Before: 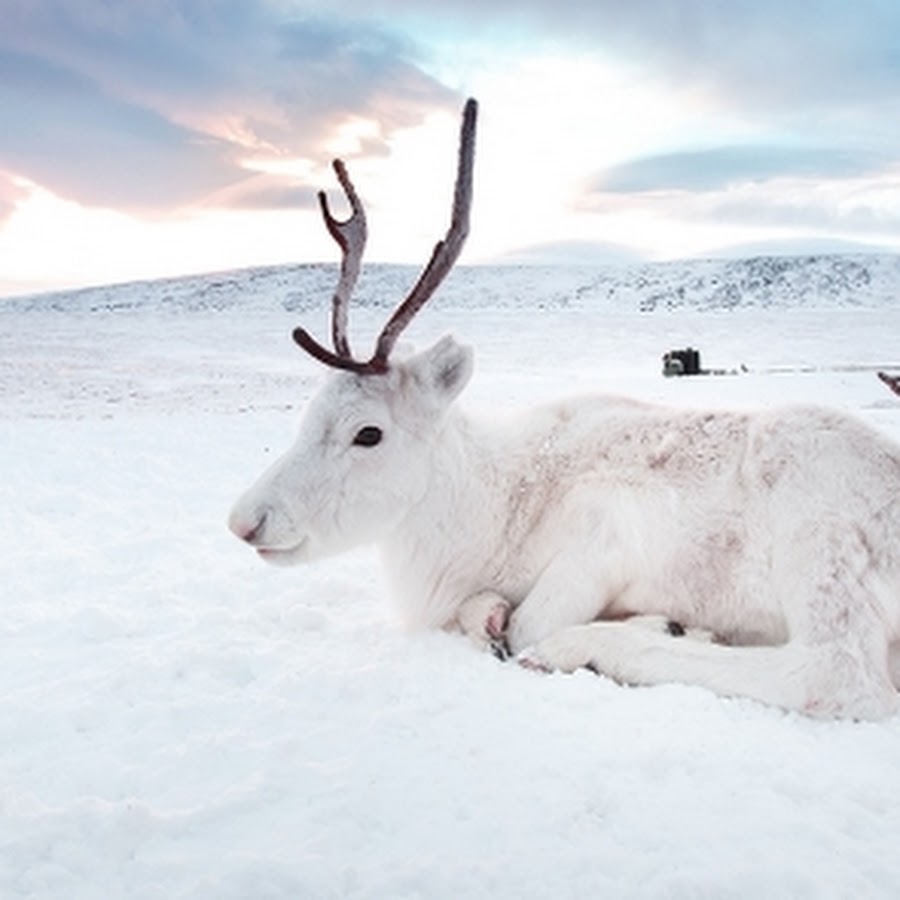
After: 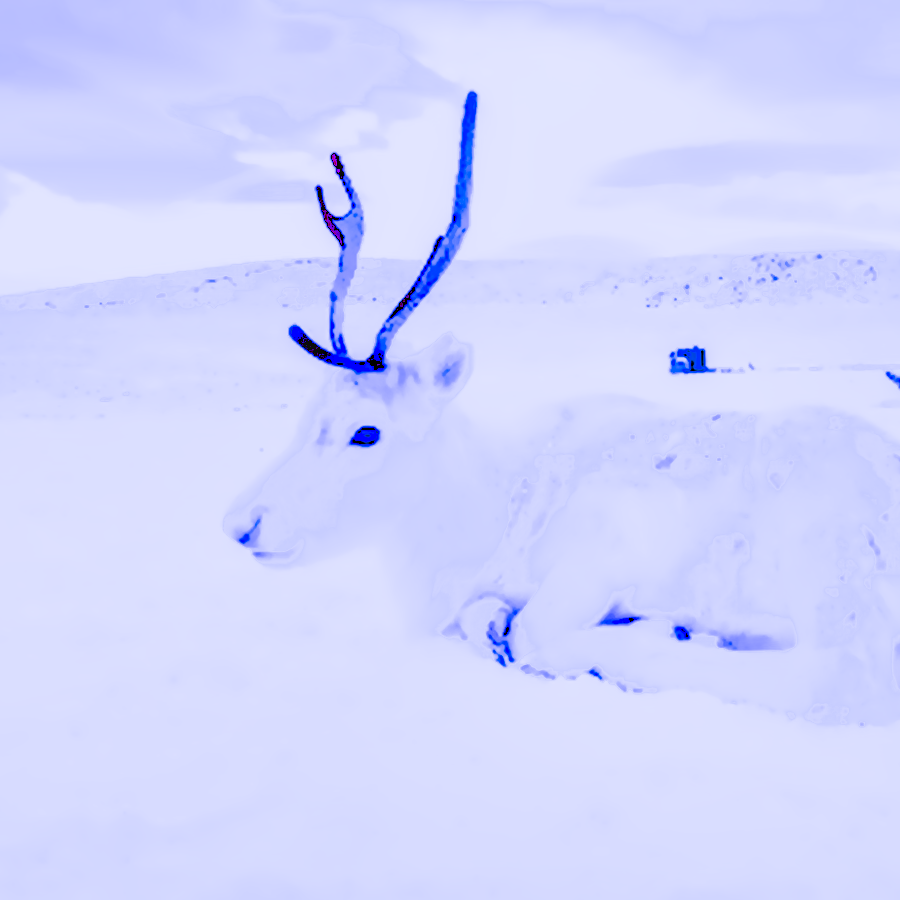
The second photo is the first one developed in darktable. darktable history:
white balance: red 1.777, blue 2.271
highlight reconstruction: on, module defaults
color calibration "_builtin_scene-referred default": illuminant custom, x 0.387, y 0.484, temperature 4302.58 K
exposure "_builtin_scene-referred default": black level correction 0, exposure 0.7 EV, compensate exposure bias true, compensate highlight preservation false
filmic rgb "_builtin_scene-referred default": black relative exposure -7.65 EV, white relative exposure 4.56 EV, hardness 3.61
local contrast: detail 130%
color zones: curves: ch0 [(0.004, 0.305) (0.261, 0.623) (0.389, 0.399) (0.708, 0.571) (0.947, 0.34)]; ch1 [(0.025, 0.645) (0.229, 0.584) (0.326, 0.551) (0.484, 0.262) (0.757, 0.643)]
color balance: contrast 6.48%, output saturation 113.3%
lens correction: scale 1.02, crop 1.61, focal 55, aperture 5.6, distance 1.03, camera "Canon EOS 2000D", lens "EF-S18-55mm f/4-5.6 IS STM"
exposure: black level correction -0.002, exposure 0.708 EV, compensate exposure bias true, compensate highlight preservation false
color calibration: illuminant custom, x 0.379, y 0.481, temperature 4443.07 K
denoise (profiled): patch size 2, preserve shadows 1.04, bias correction -0.287, scattering 0.242, a [-1, 0, 0], b [0, 0, 0], y [[0.5 ×7] ×4, [0.539, 0.511, 0.491, 0.503, 0.523, 0.58, 0.597], [0.5 ×7]], compensate highlight preservation false
filmic rgb: black relative exposure -8.54 EV, white relative exposure 5.52 EV, hardness 3.39, contrast 1.016
tone equalizer: -8 EV -0.528 EV, -7 EV -0.319 EV, -6 EV -0.083 EV, -5 EV 0.413 EV, -4 EV 0.985 EV, -3 EV 0.791 EV, -2 EV -0.01 EV, -1 EV 0.14 EV, +0 EV -0.012 EV, smoothing 1
diffuse or sharpen: iterations 8, radius span 67, 1st order speed -2.86%, 2nd order speed -3.3%, 3rd order speed -7.25%, 4th order speed 5.93%, central radius 29
color balance rgb: linear chroma grading › highlights 100%, linear chroma grading › global chroma 23.41%, perceptual saturation grading › global saturation 35.38%, hue shift -10.68°, perceptual brilliance grading › highlights 47.25%, perceptual brilliance grading › mid-tones 22.2%, perceptual brilliance grading › shadows -5.93%
